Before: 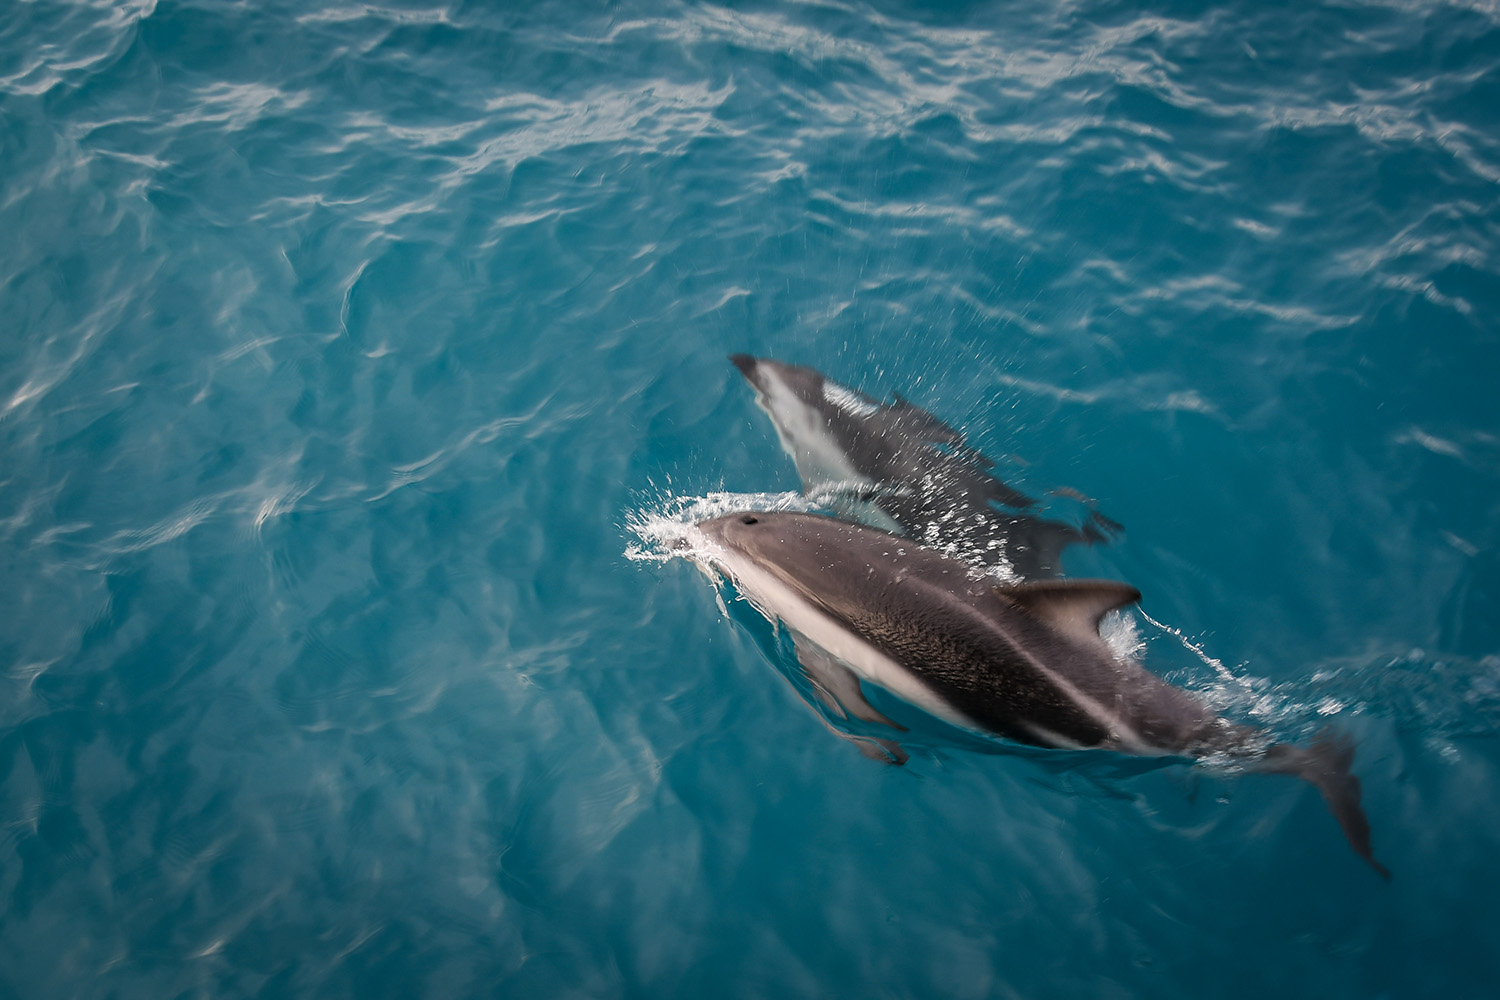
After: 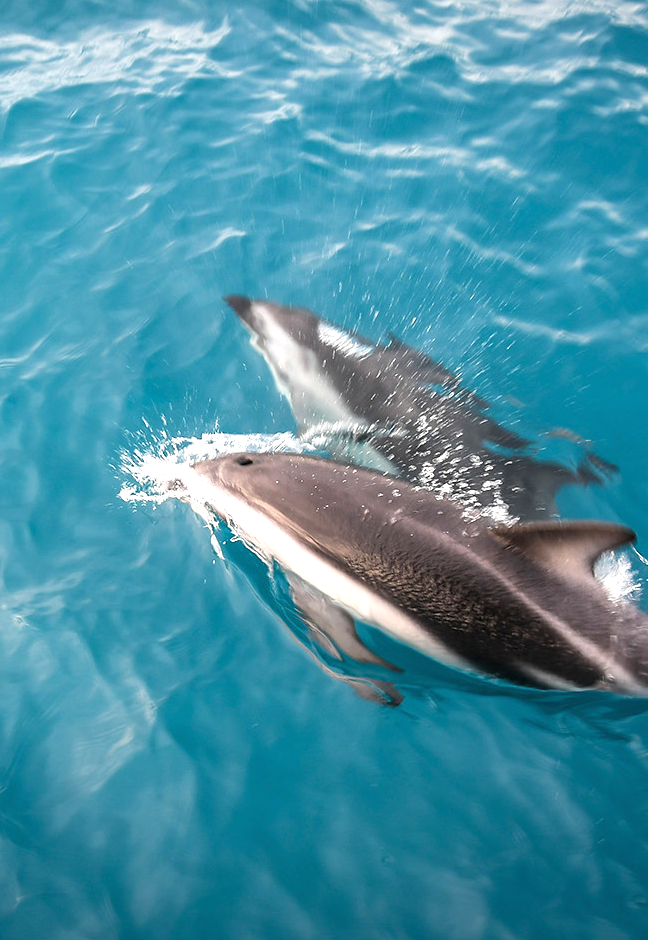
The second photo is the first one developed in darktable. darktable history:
crop: left 33.718%, top 5.937%, right 23.08%
exposure: black level correction 0, exposure 1.104 EV, compensate exposure bias true, compensate highlight preservation false
